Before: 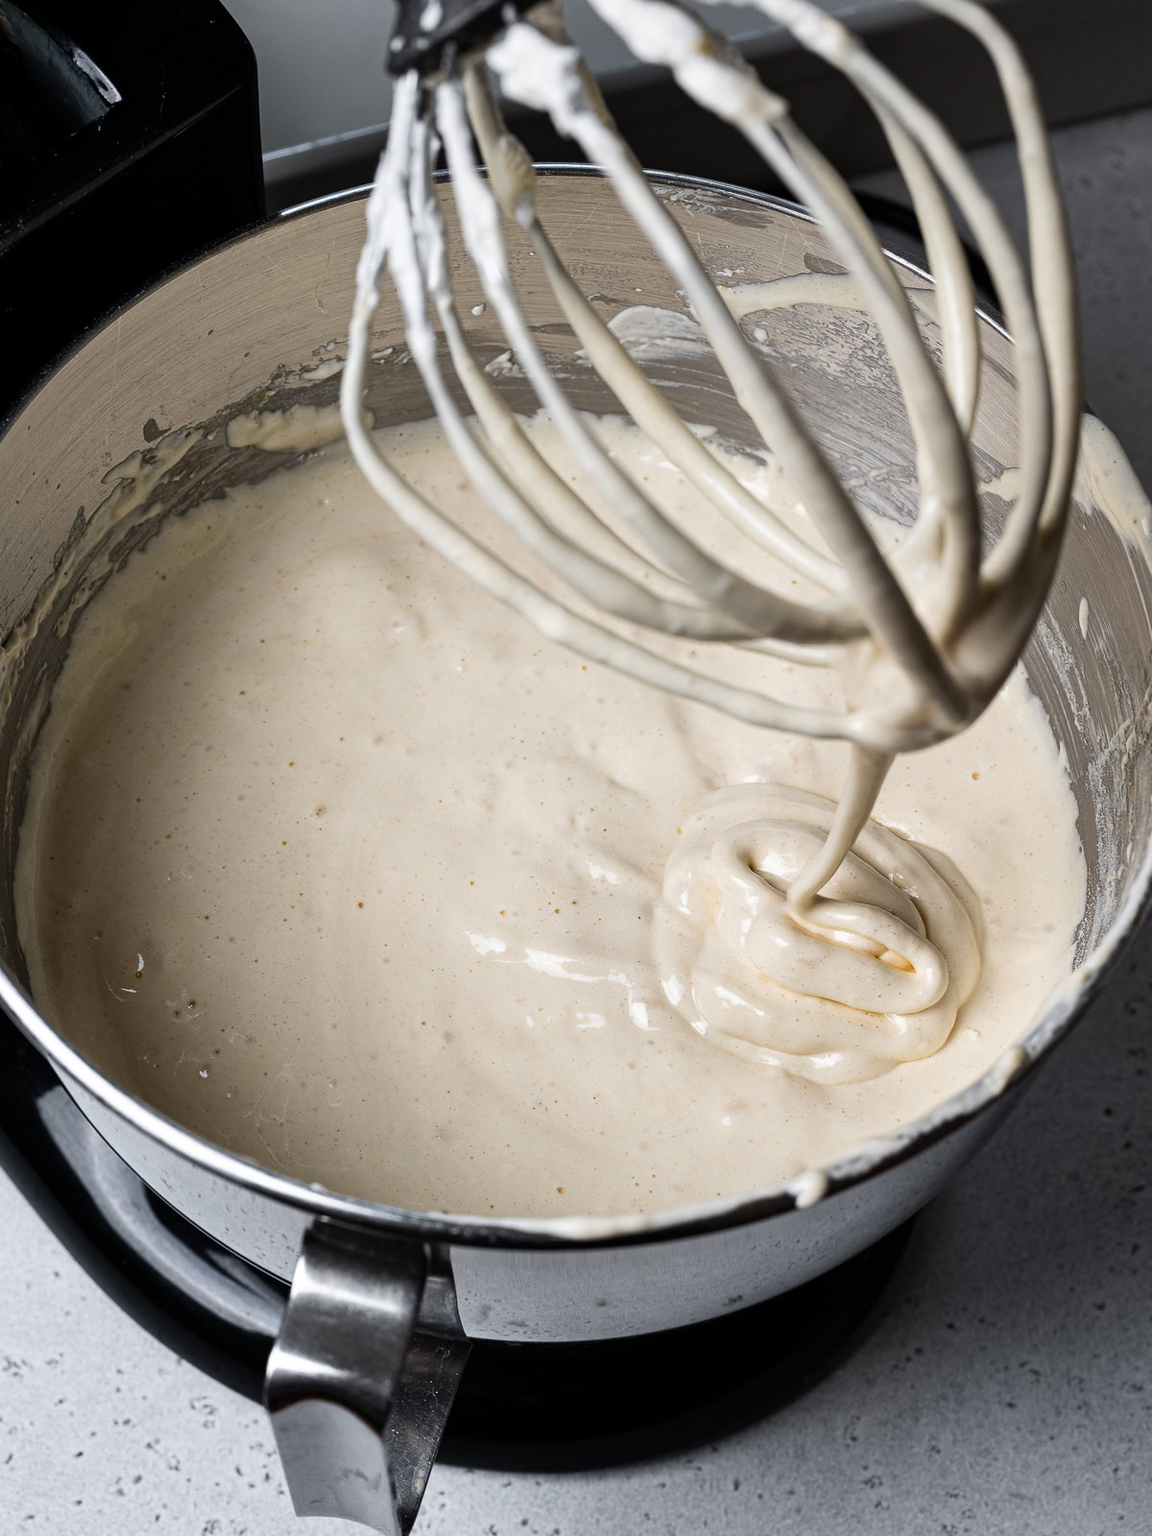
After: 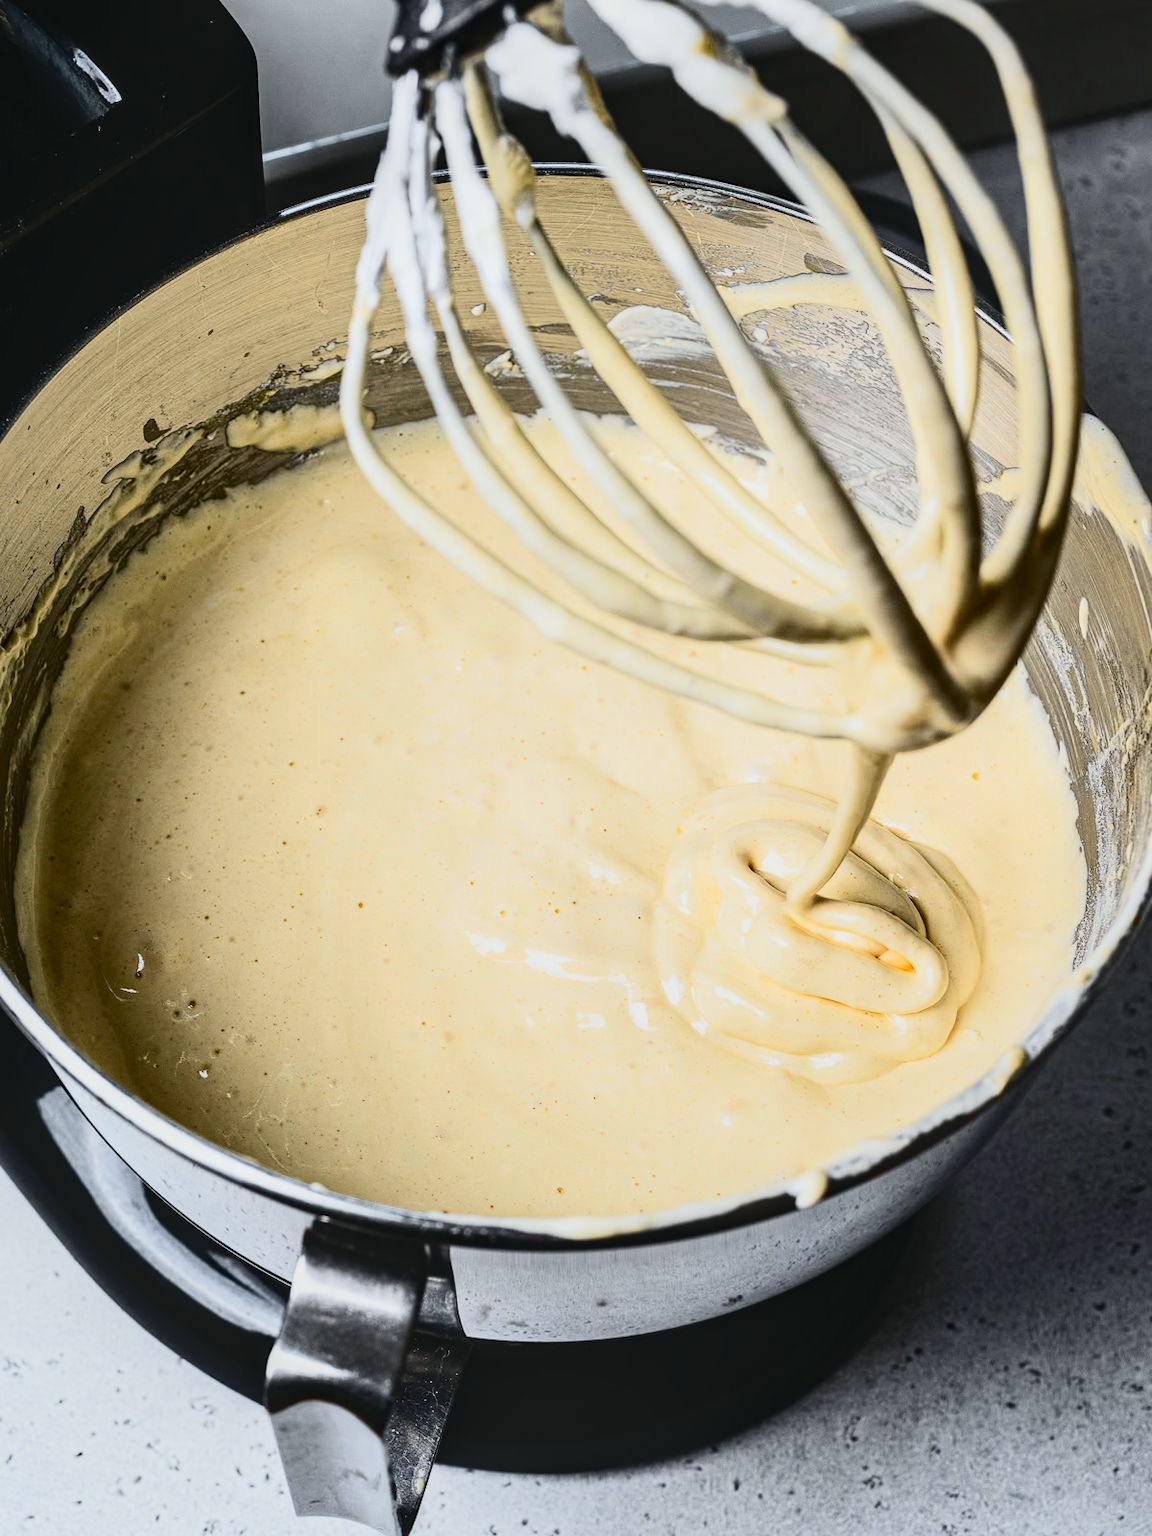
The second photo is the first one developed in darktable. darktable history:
tone curve: curves: ch0 [(0, 0.03) (0.113, 0.087) (0.207, 0.184) (0.515, 0.612) (0.712, 0.793) (1, 0.946)]; ch1 [(0, 0) (0.172, 0.123) (0.317, 0.279) (0.414, 0.382) (0.476, 0.479) (0.505, 0.498) (0.534, 0.534) (0.621, 0.65) (0.709, 0.764) (1, 1)]; ch2 [(0, 0) (0.411, 0.424) (0.505, 0.505) (0.521, 0.524) (0.537, 0.57) (0.65, 0.699) (1, 1)], color space Lab, independent channels, preserve colors none
contrast brightness saturation: contrast 0.23, brightness 0.1, saturation 0.29
local contrast: on, module defaults
